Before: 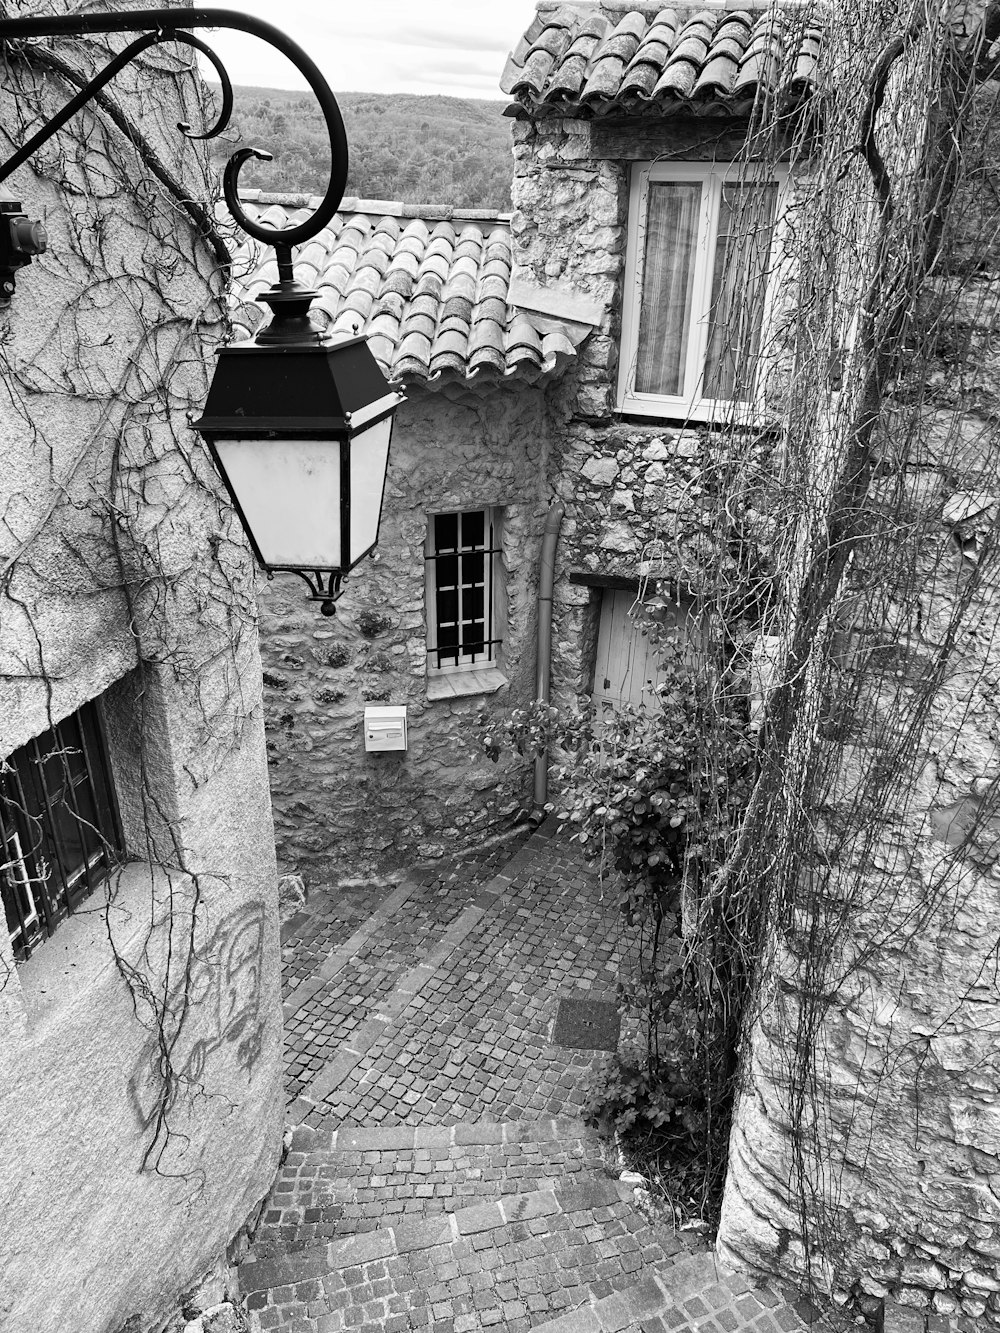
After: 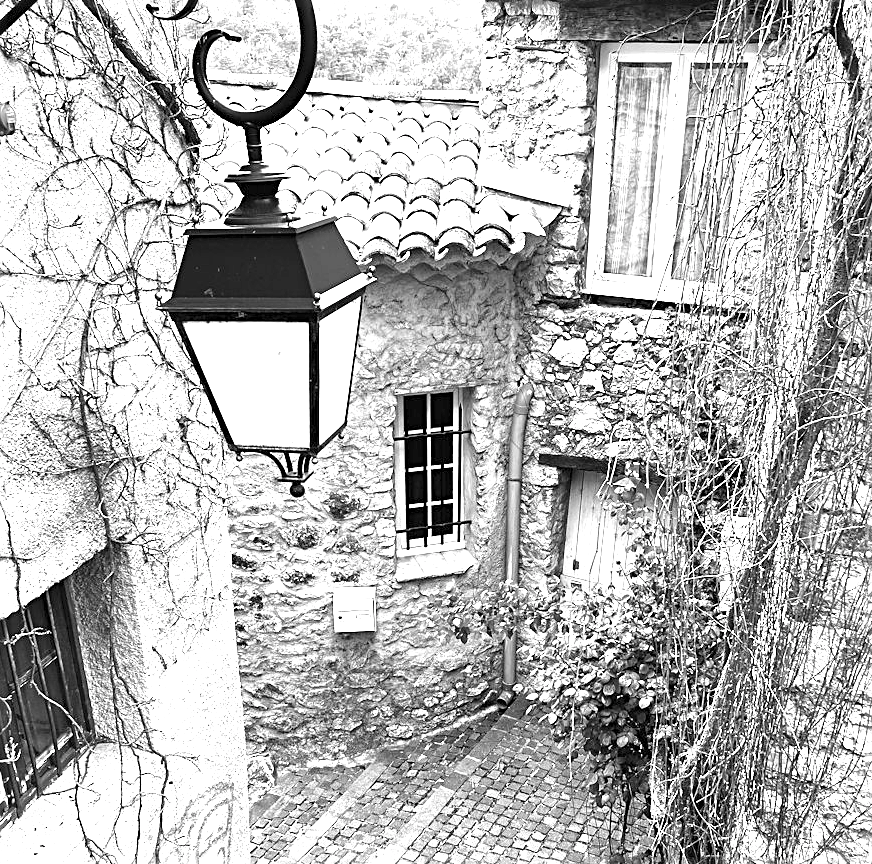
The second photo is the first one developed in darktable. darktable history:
sharpen: radius 2.773
crop: left 3.116%, top 8.992%, right 9.641%, bottom 26.143%
exposure: black level correction 0, exposure 1.748 EV, compensate highlight preservation false
